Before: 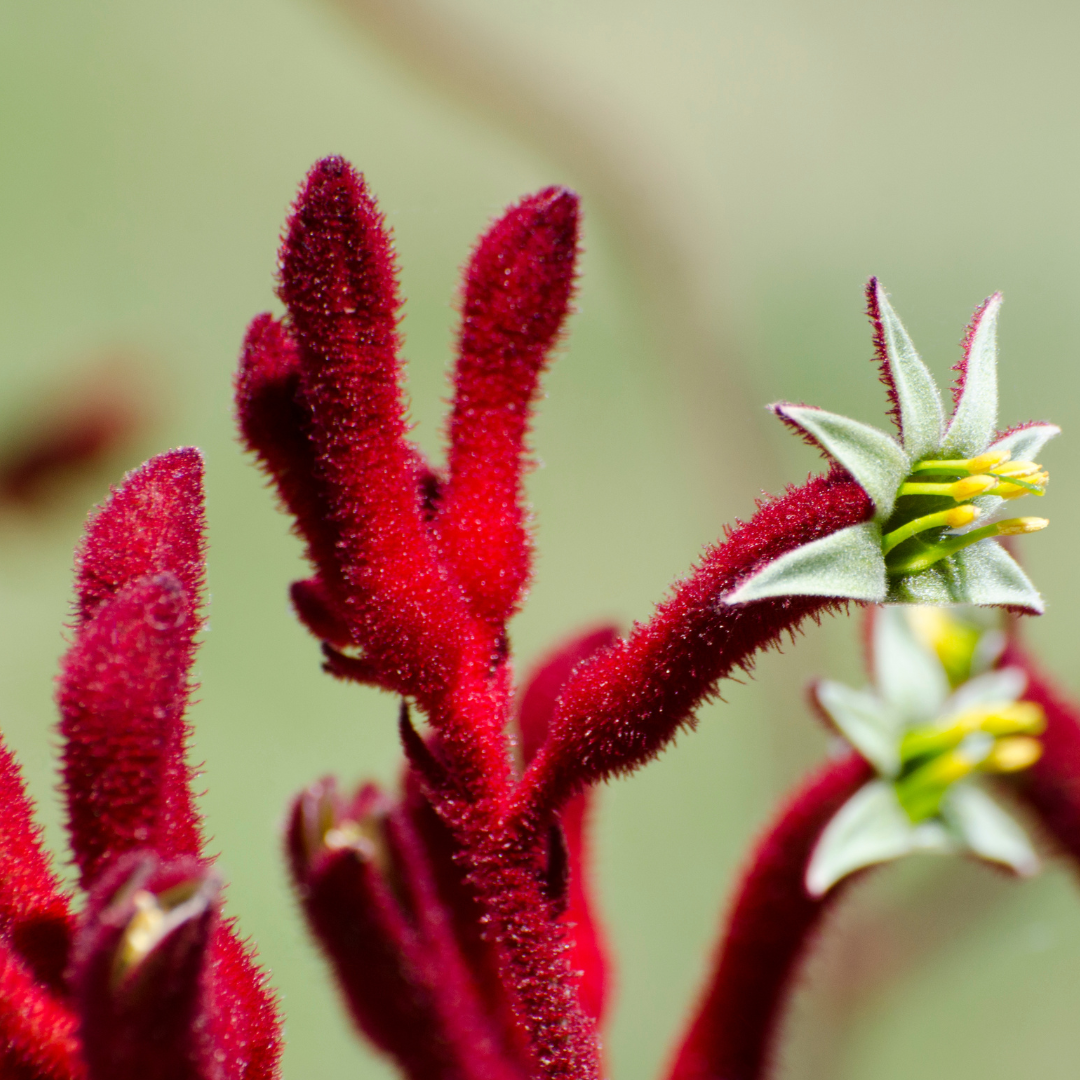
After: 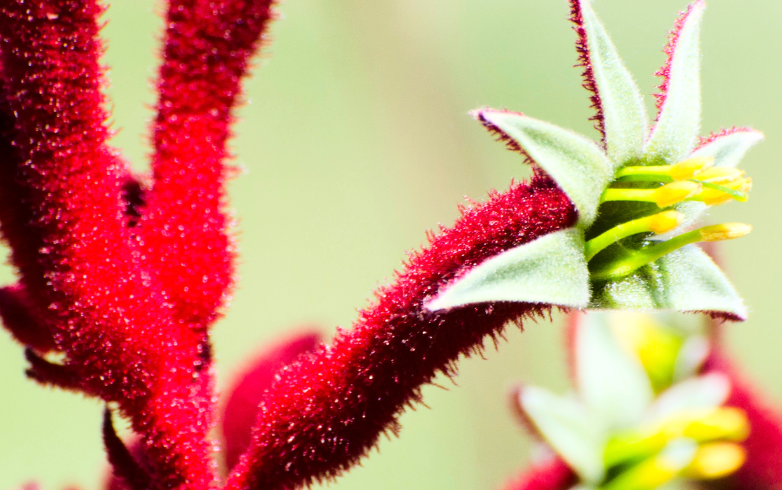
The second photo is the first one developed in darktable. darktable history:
crop and rotate: left 27.541%, top 27.27%, bottom 27.297%
base curve: curves: ch0 [(0, 0) (0.028, 0.03) (0.121, 0.232) (0.46, 0.748) (0.859, 0.968) (1, 1)]
